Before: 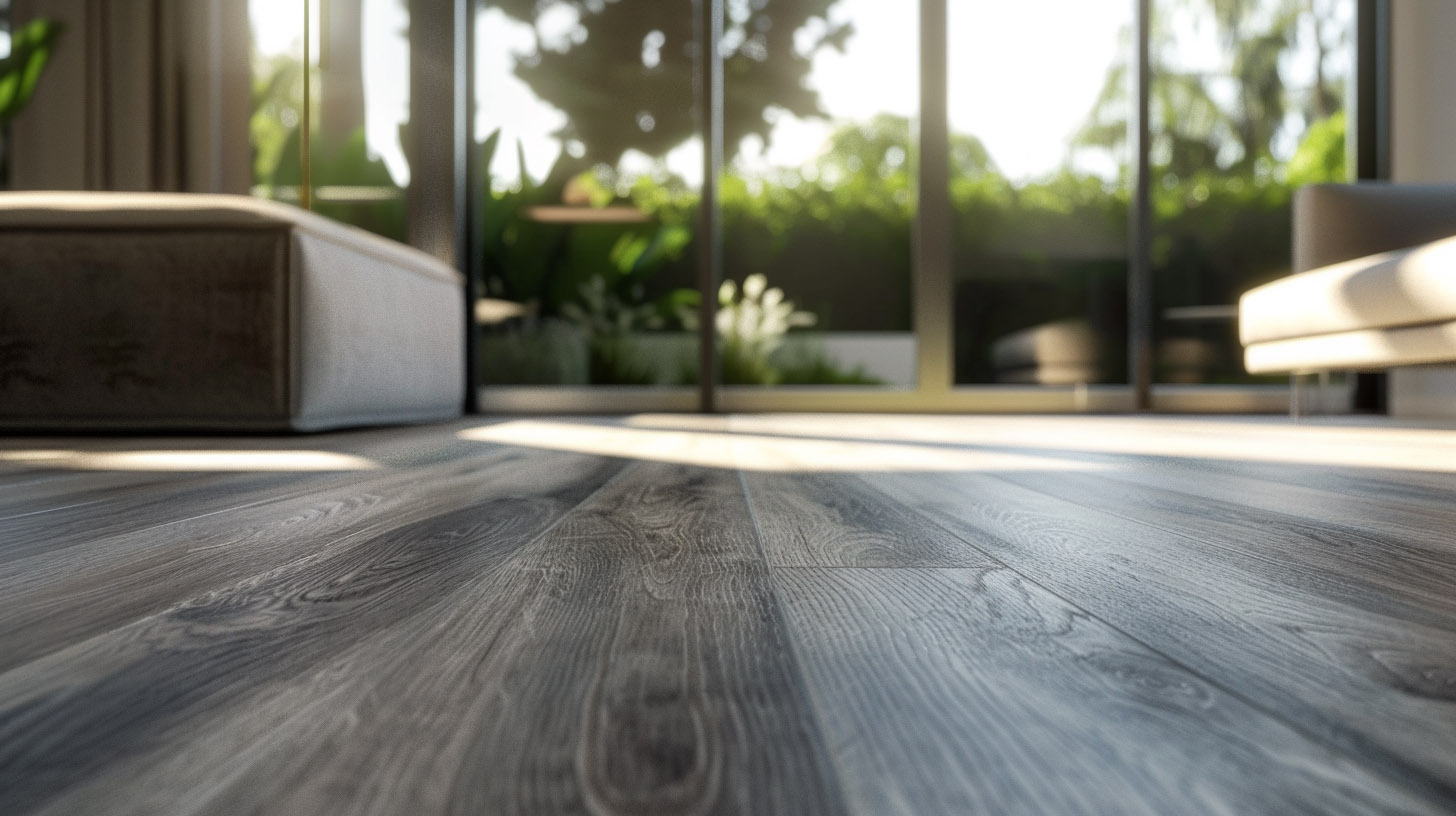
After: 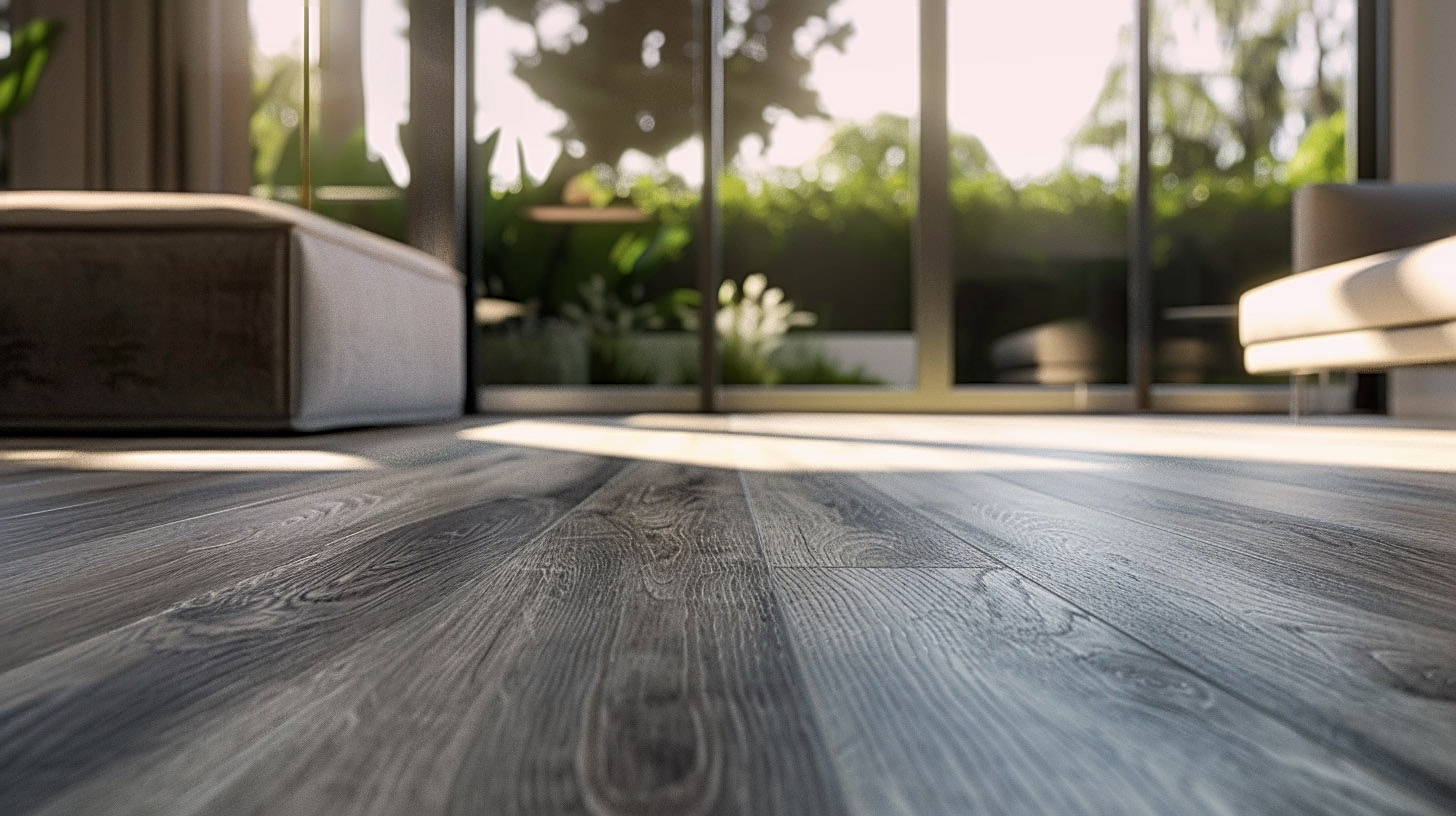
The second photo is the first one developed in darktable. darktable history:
graduated density: density 0.38 EV, hardness 21%, rotation -6.11°, saturation 32%
sharpen: radius 2.676, amount 0.669
